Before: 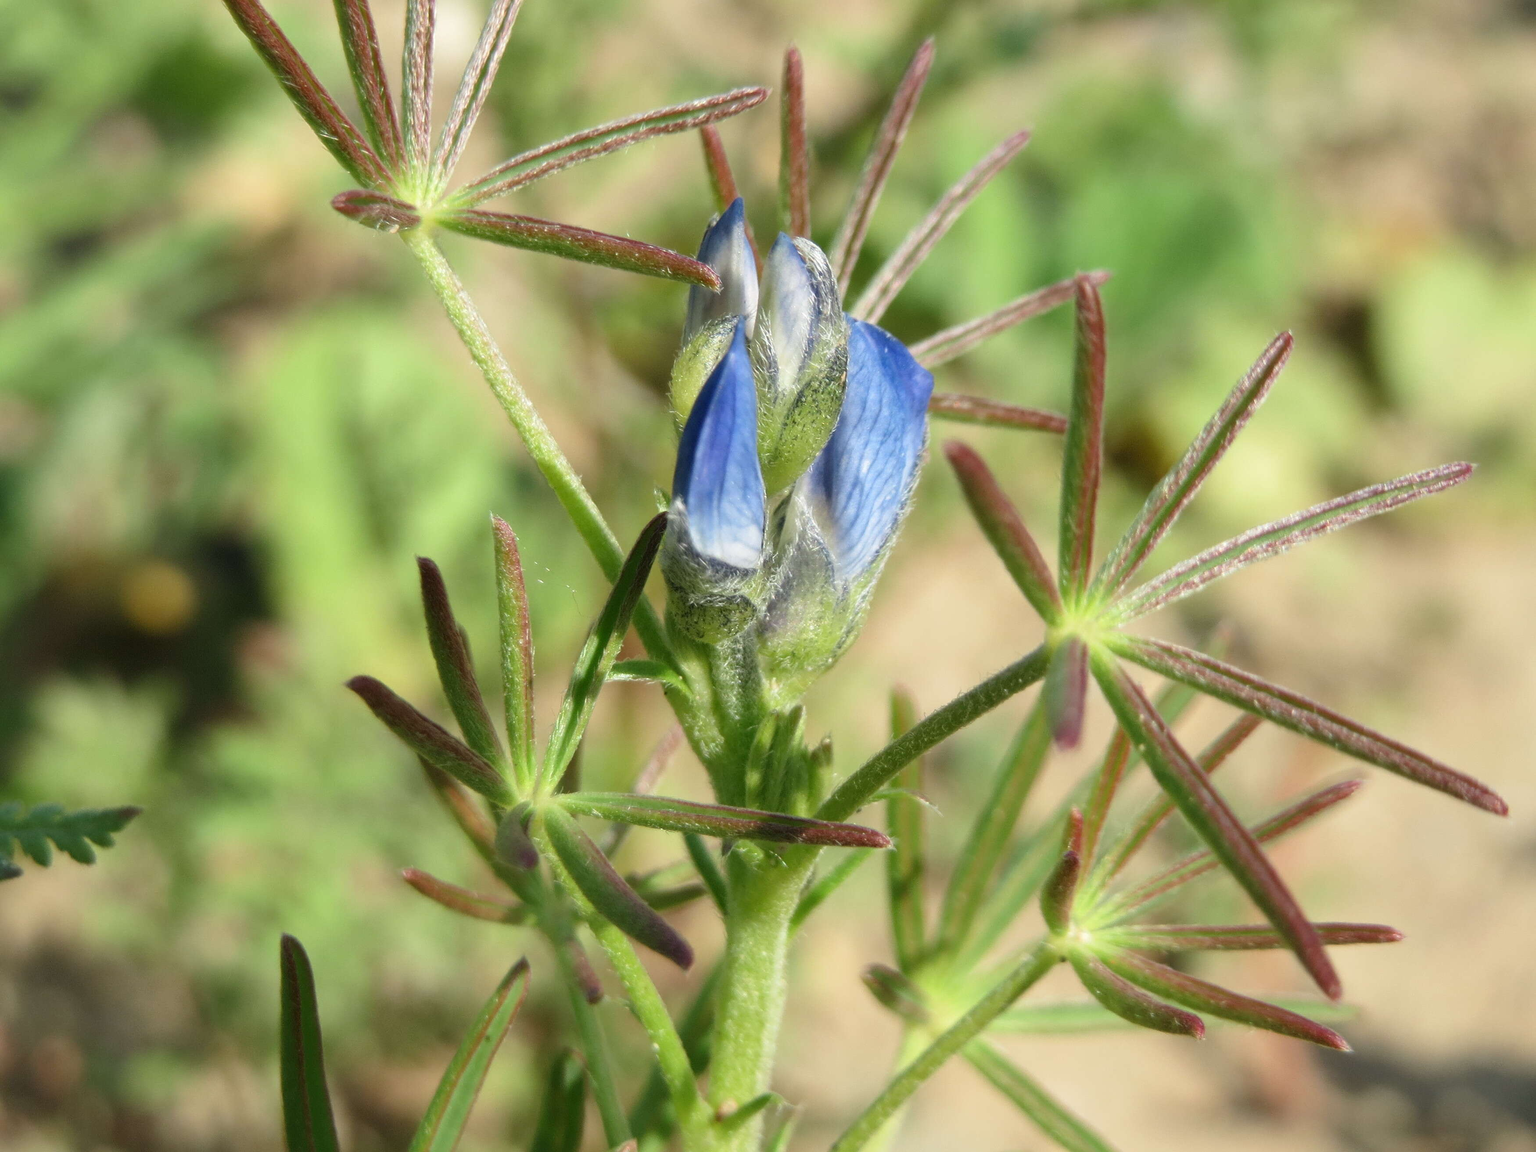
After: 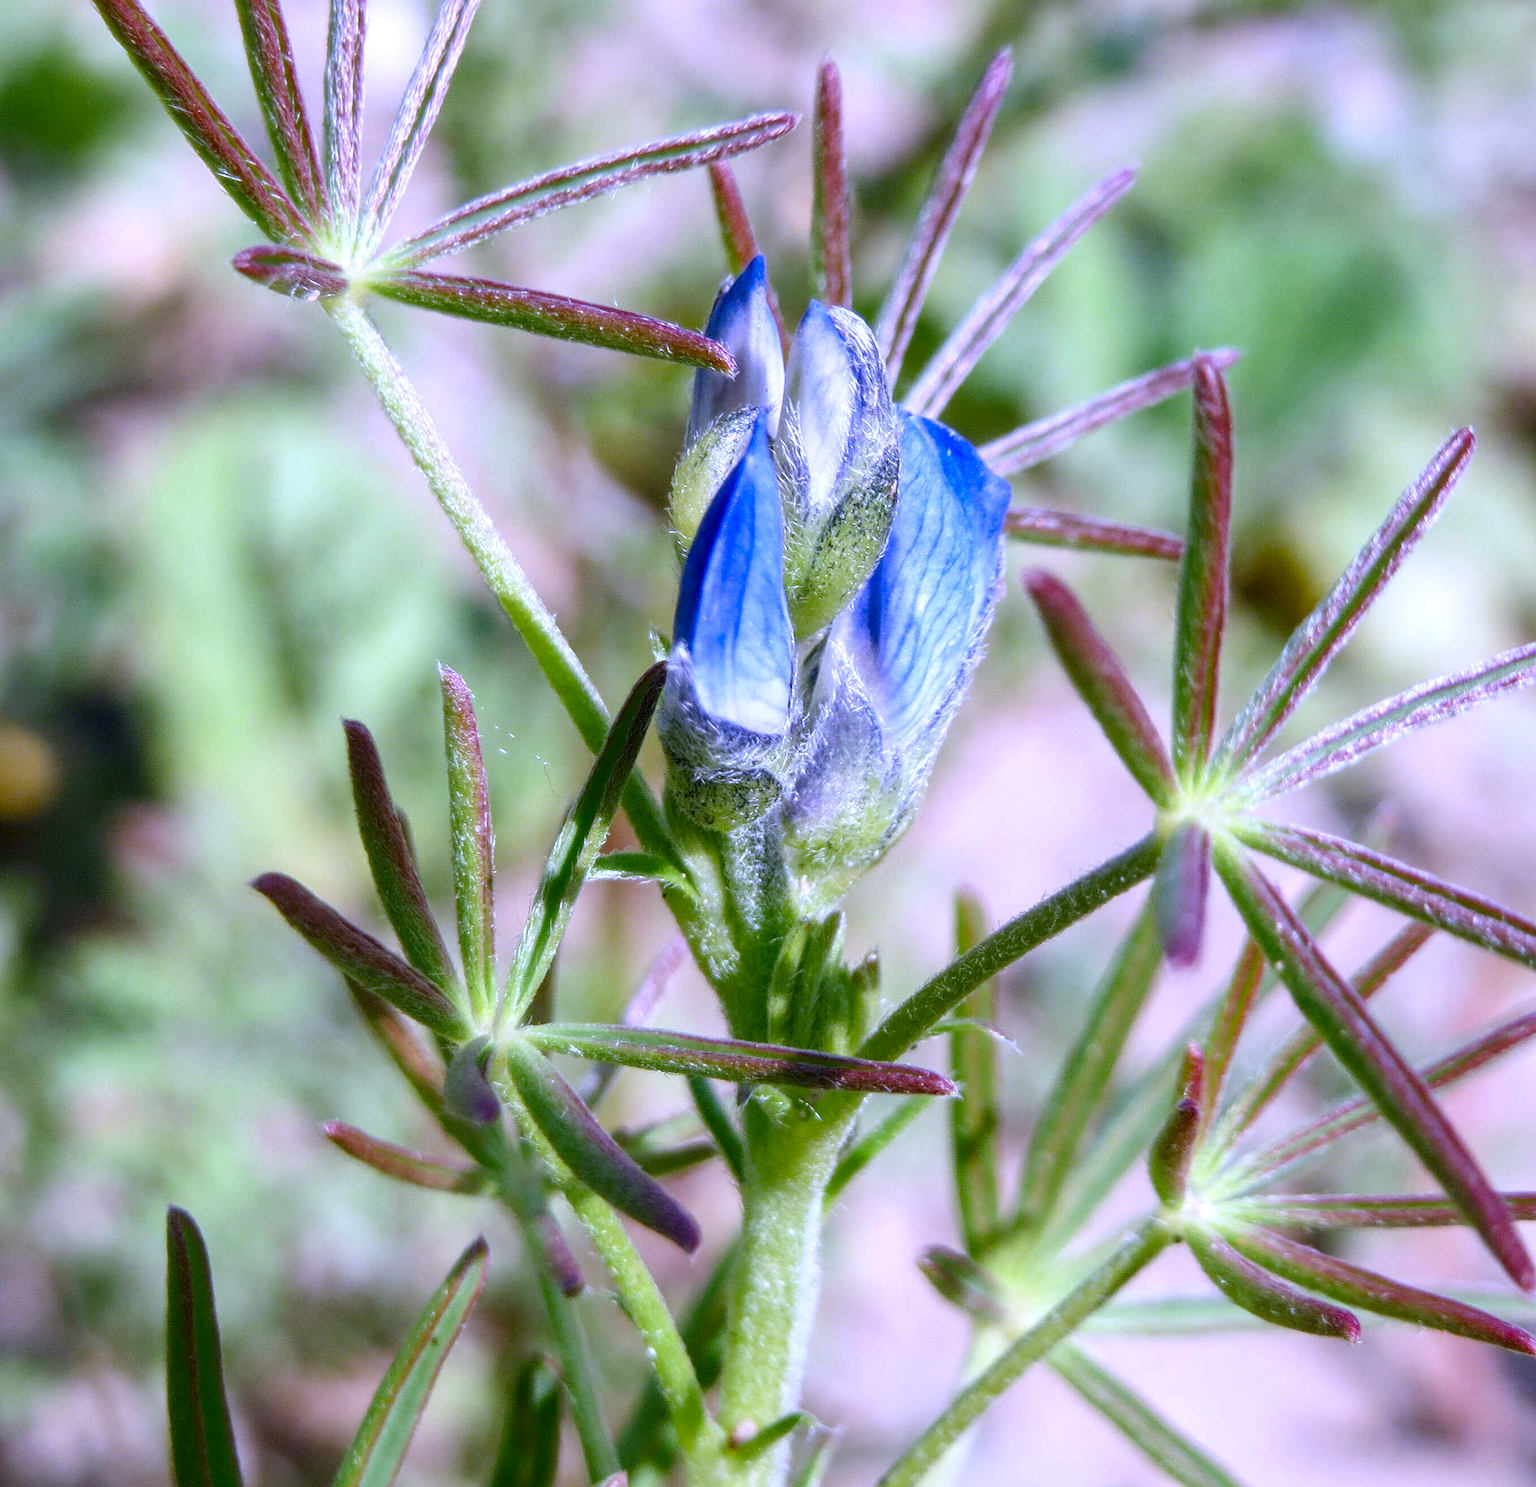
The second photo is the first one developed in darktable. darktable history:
contrast brightness saturation: contrast 0.1, brightness 0.03, saturation 0.09
sharpen: amount 0.2
white balance: red 0.98, blue 1.61
color balance rgb: perceptual saturation grading › global saturation 20%, perceptual saturation grading › highlights -25%, perceptual saturation grading › shadows 25%
local contrast: detail 130%
crop: left 9.88%, right 12.664%
